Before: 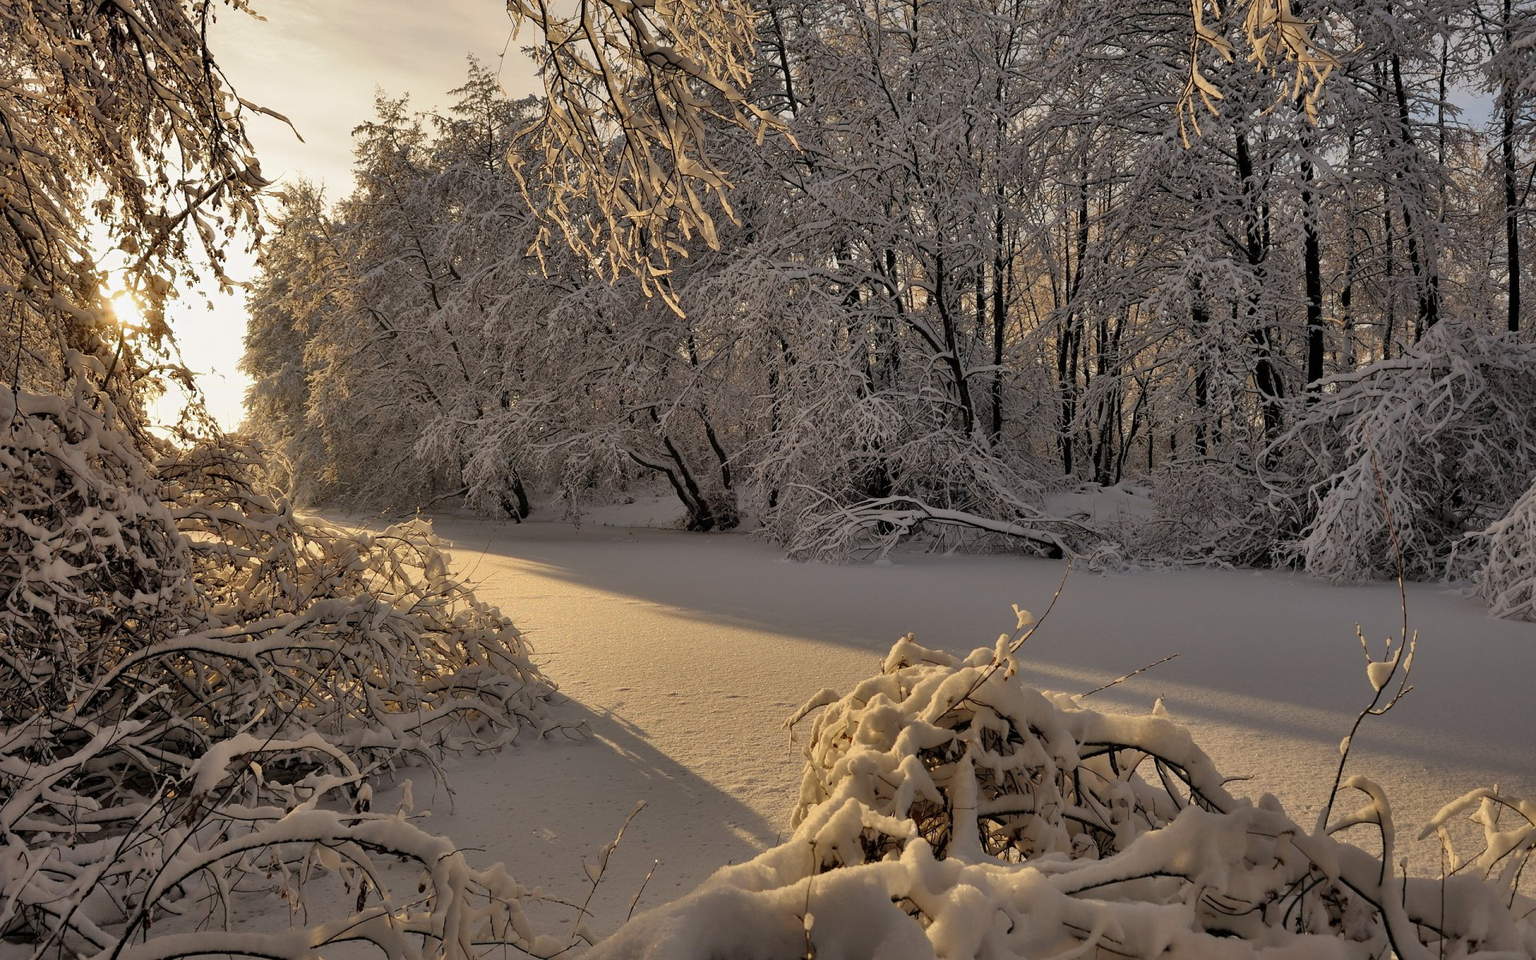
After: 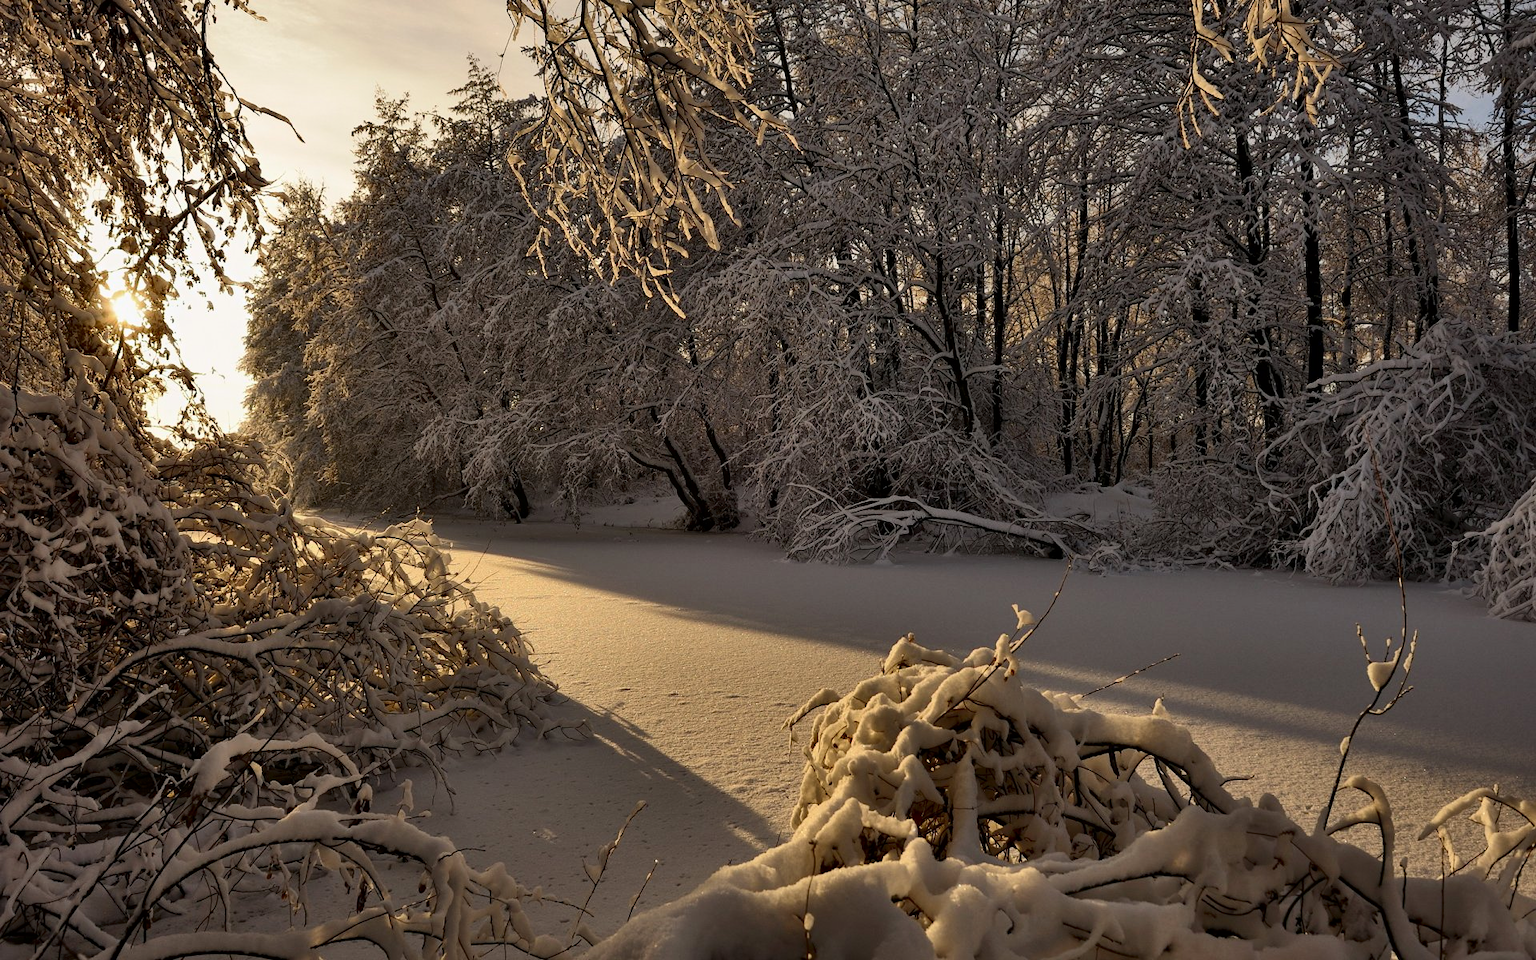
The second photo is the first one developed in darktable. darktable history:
contrast brightness saturation: contrast 0.201, brightness -0.11, saturation 0.096
